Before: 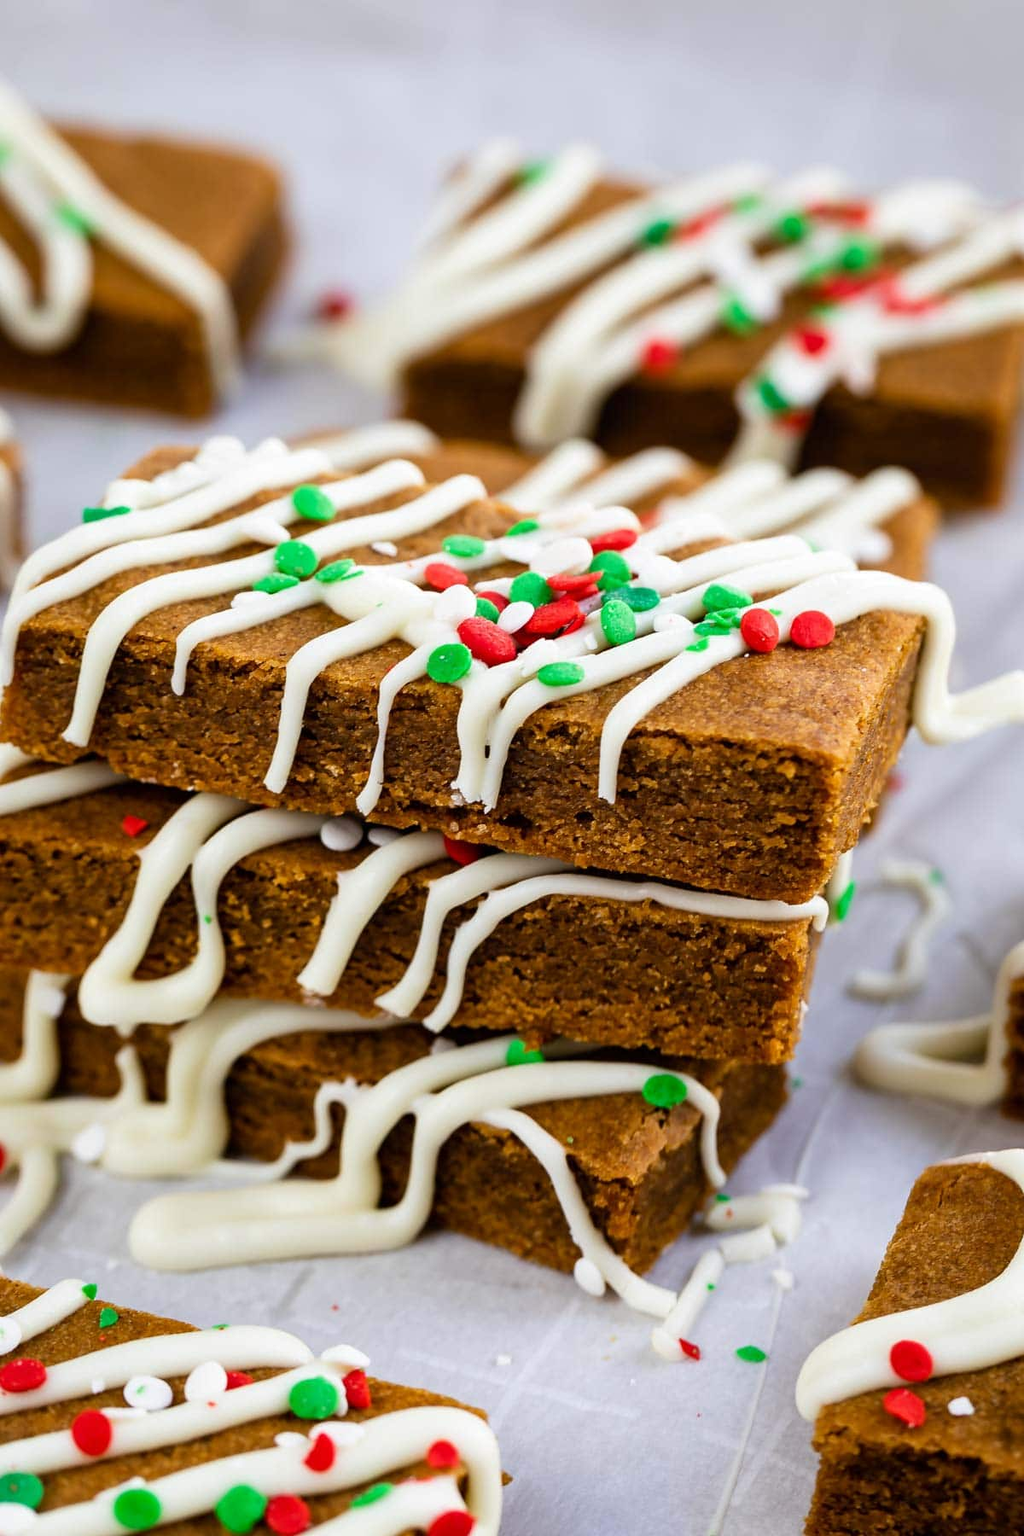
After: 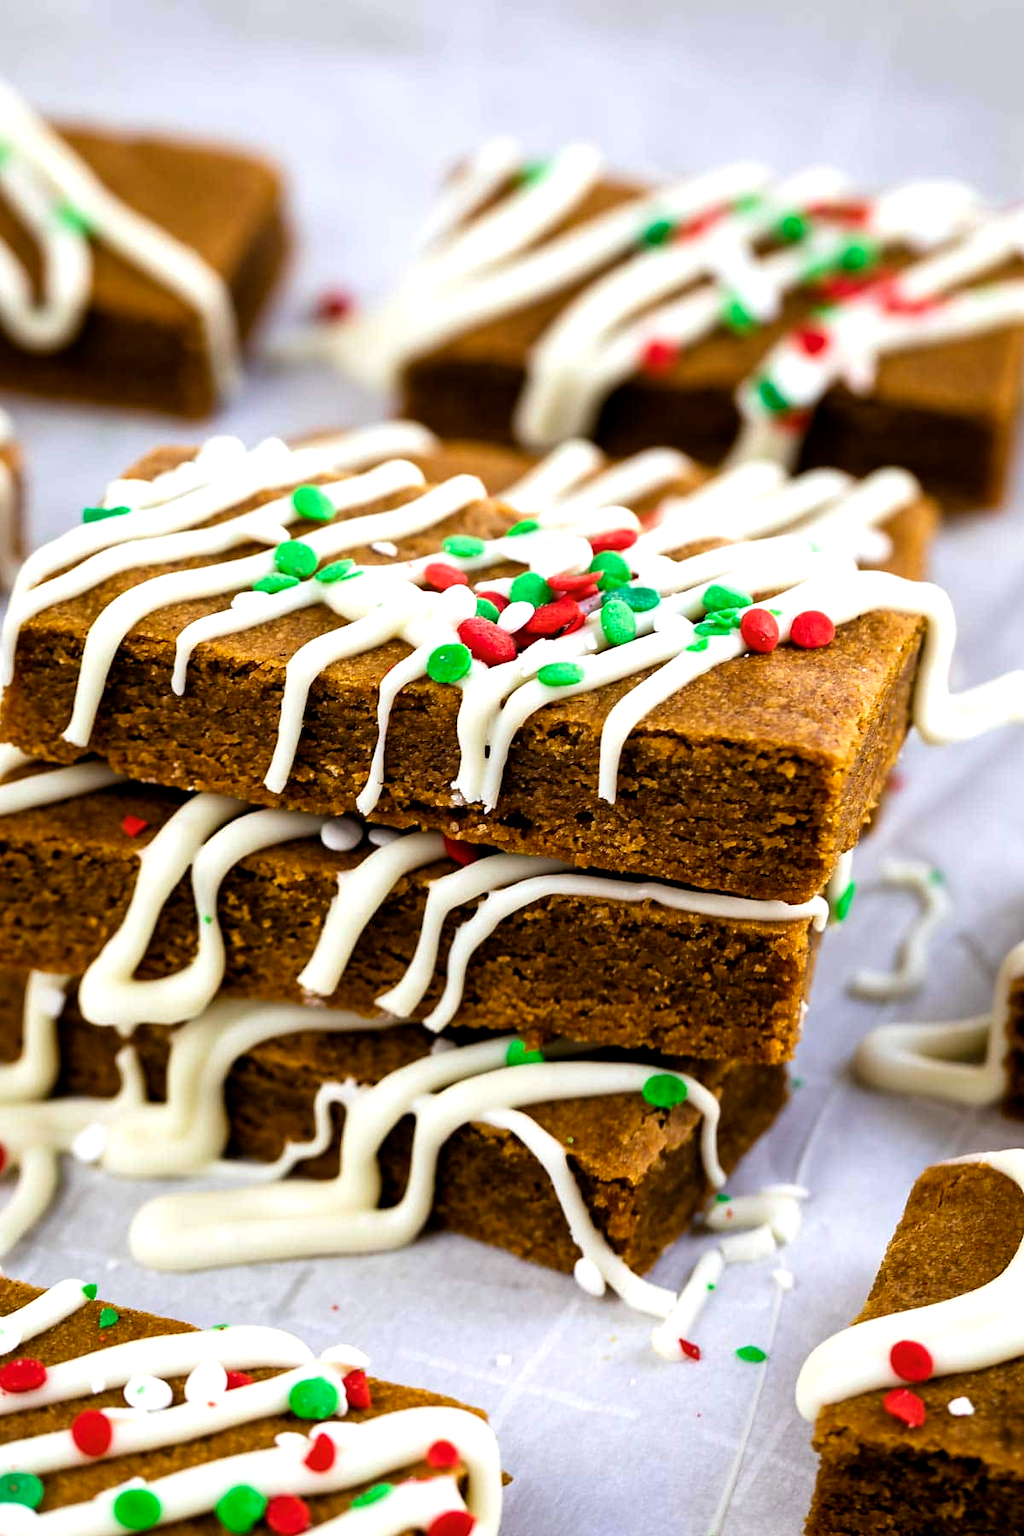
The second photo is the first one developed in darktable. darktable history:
color balance rgb: global offset › luminance -0.246%, perceptual saturation grading › global saturation 0.293%, global vibrance 24.969%, contrast 19.585%
